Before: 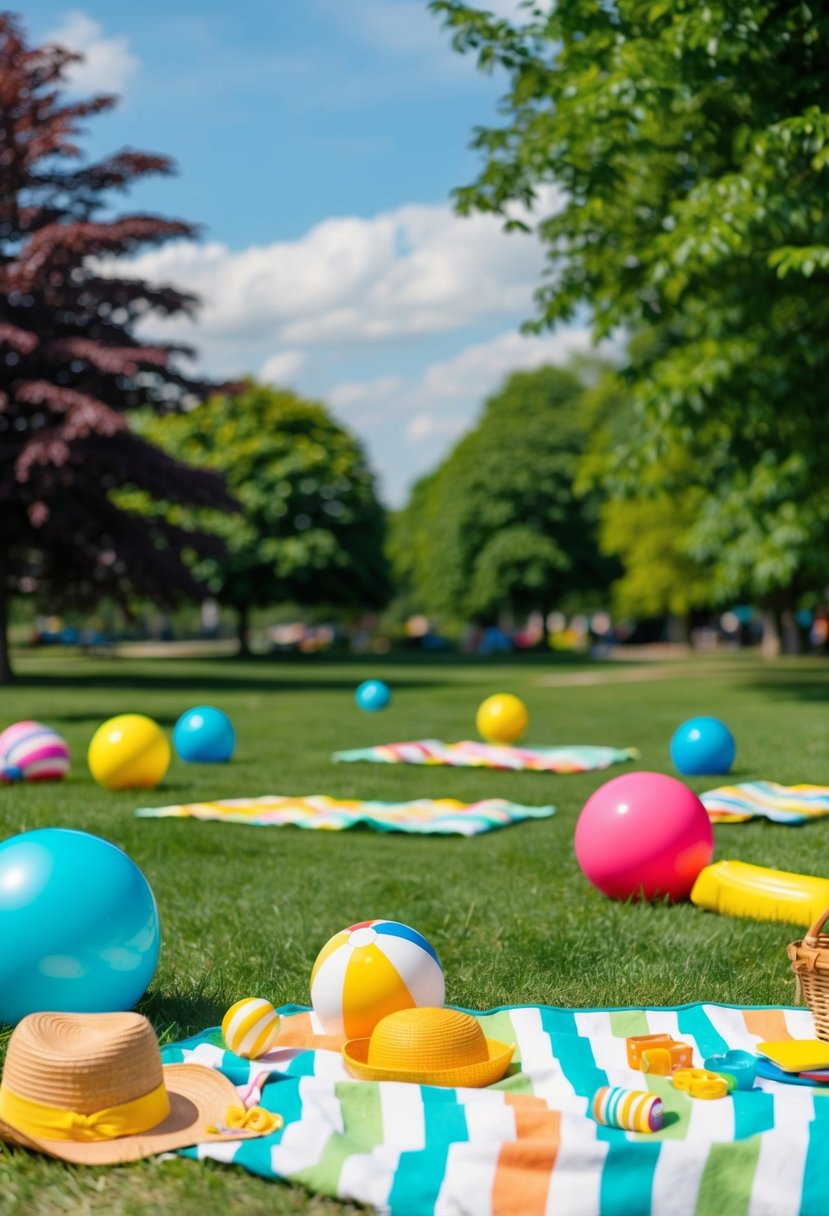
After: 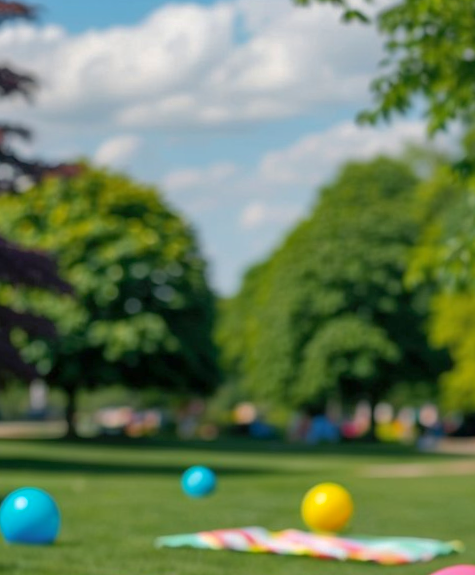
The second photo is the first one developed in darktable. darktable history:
rotate and perspective: rotation 1.57°, crop left 0.018, crop right 0.982, crop top 0.039, crop bottom 0.961
exposure: black level correction 0.001, exposure 0.14 EV, compensate highlight preservation false
crop: left 20.932%, top 15.471%, right 21.848%, bottom 34.081%
shadows and highlights: on, module defaults
